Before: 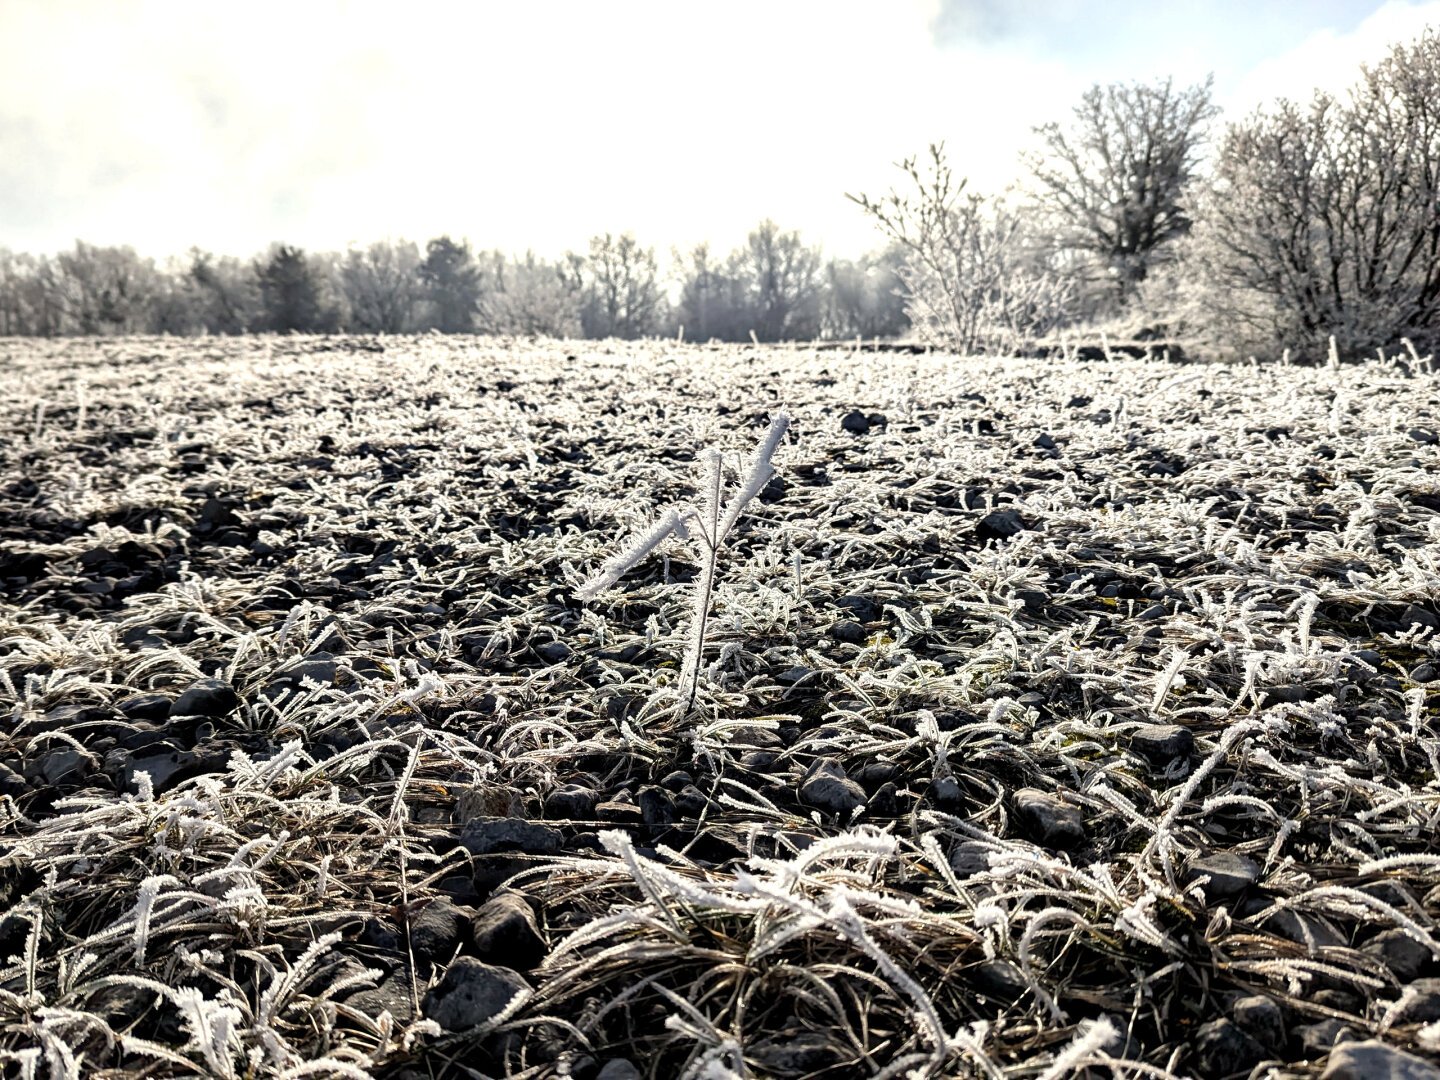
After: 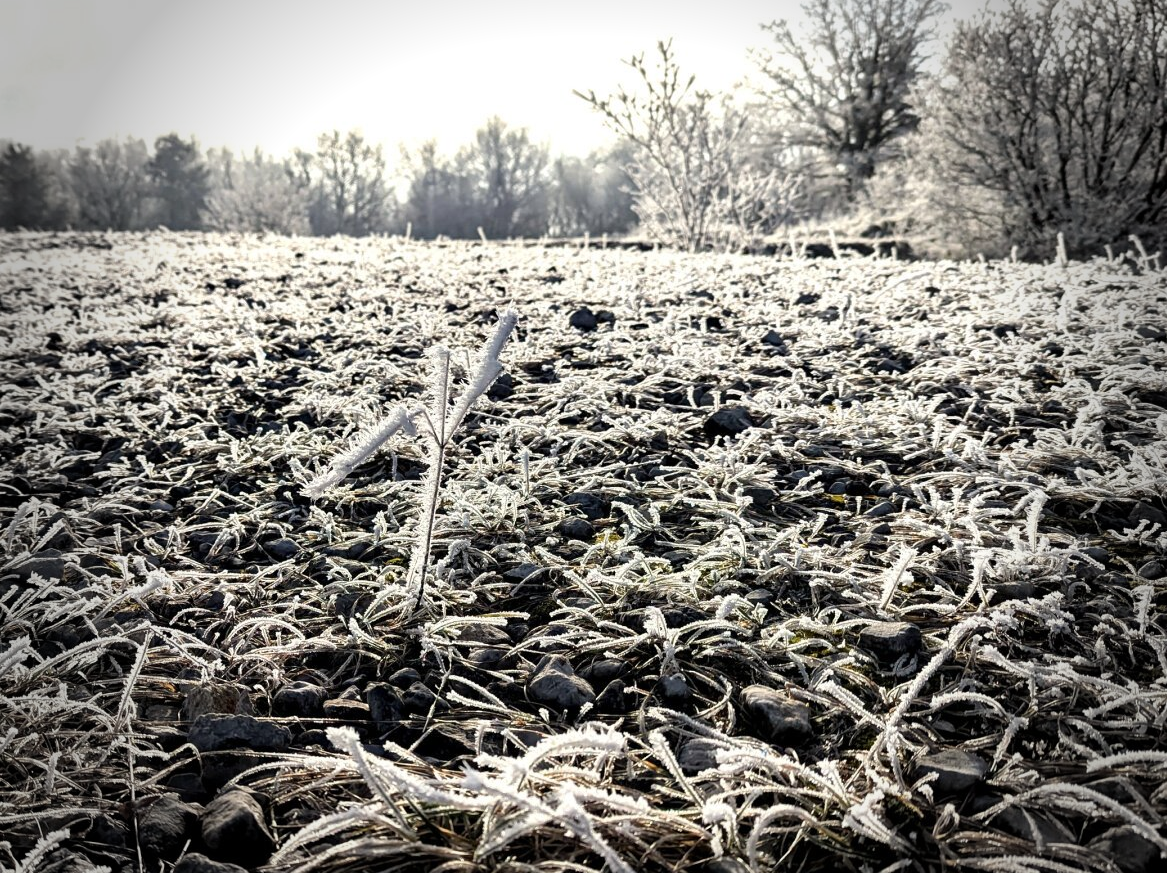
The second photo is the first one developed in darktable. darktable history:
crop: left 18.905%, top 9.546%, right 0%, bottom 9.597%
vignetting: fall-off start 68.59%, fall-off radius 29.95%, width/height ratio 0.988, shape 0.851, unbound false
